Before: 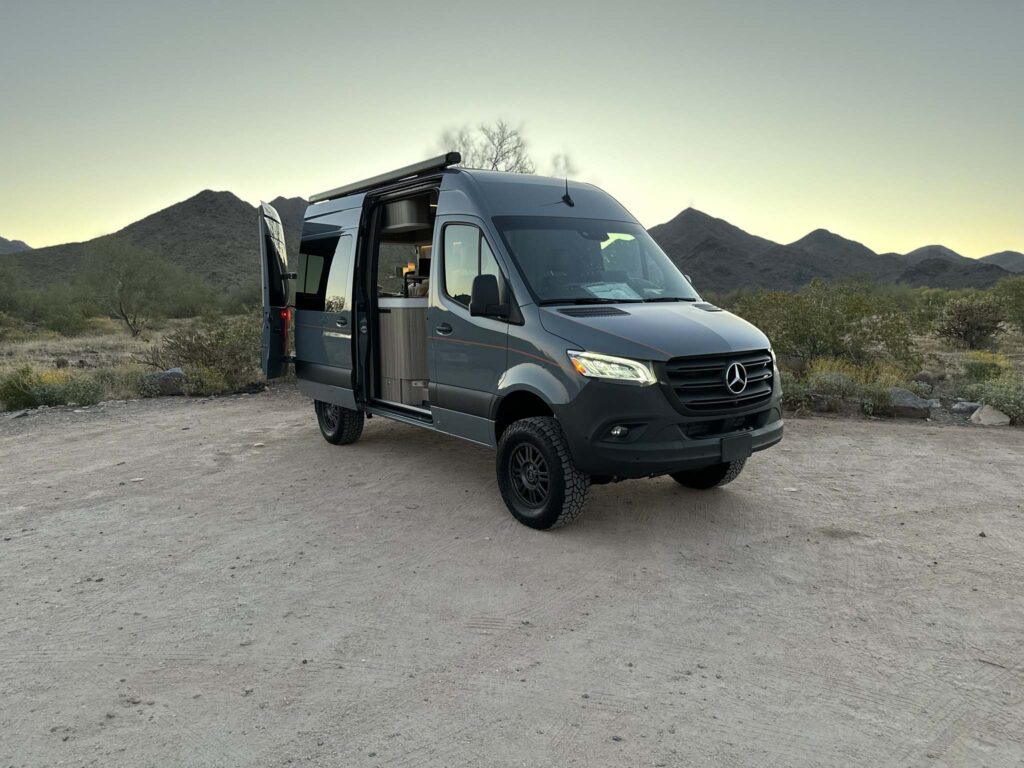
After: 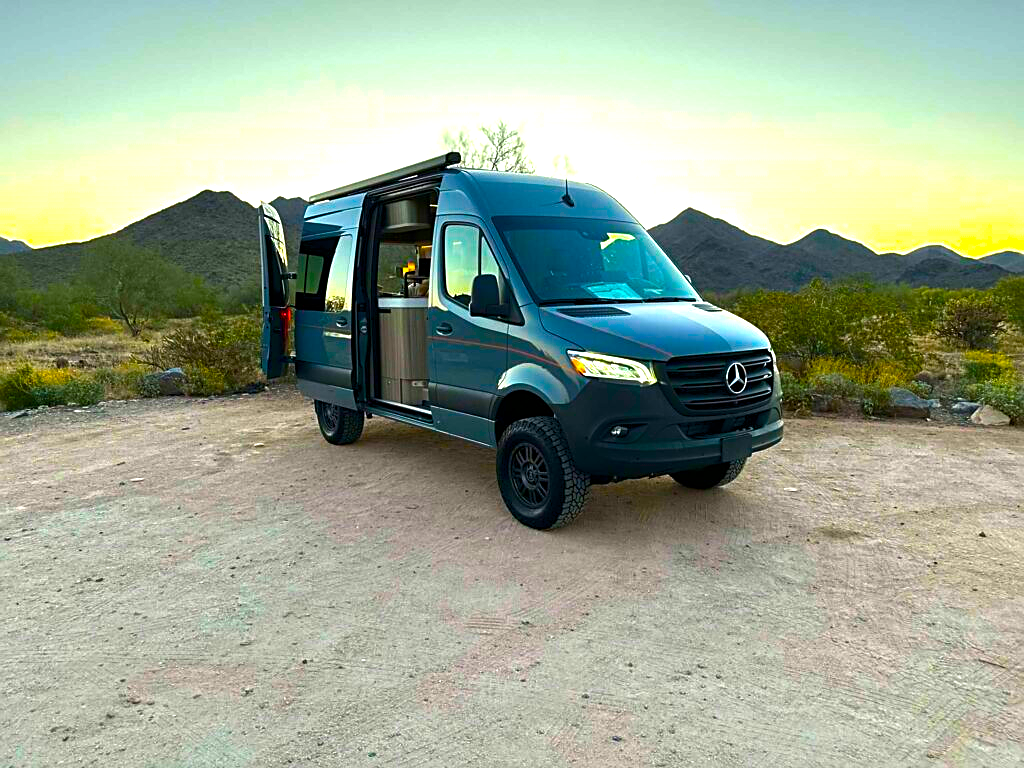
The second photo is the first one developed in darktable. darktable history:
color balance rgb: linear chroma grading › global chroma 42%, perceptual saturation grading › global saturation 42%, perceptual brilliance grading › global brilliance 25%, global vibrance 33%
tone equalizer: -8 EV -0.55 EV
contrast brightness saturation: brightness -0.09
sharpen: on, module defaults
